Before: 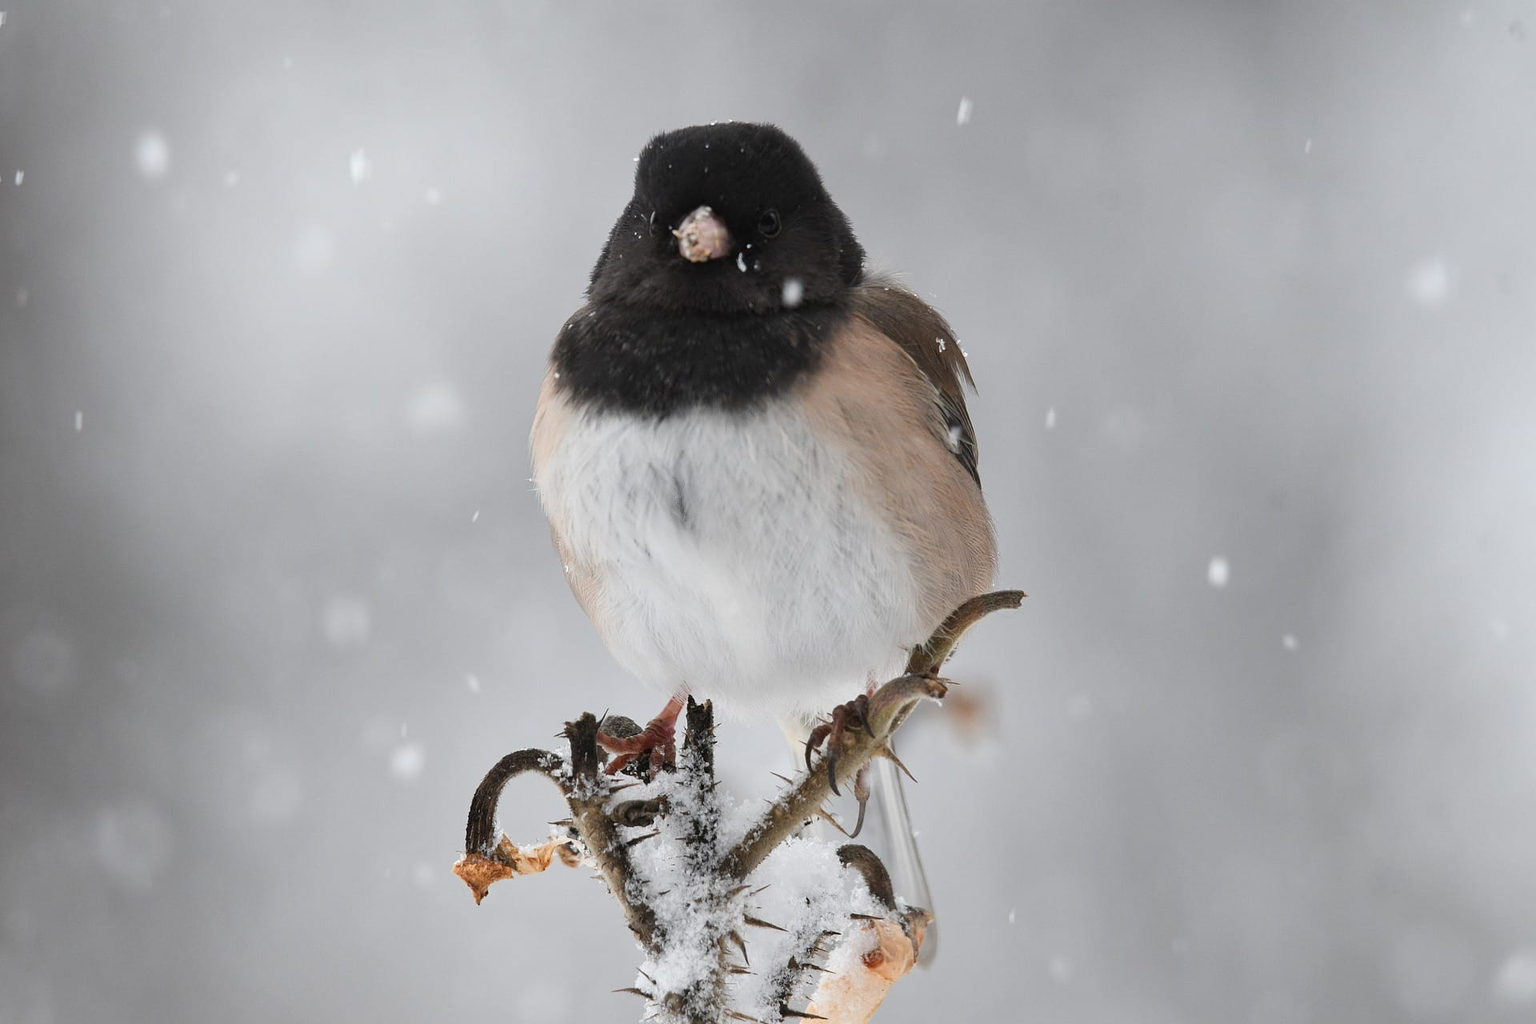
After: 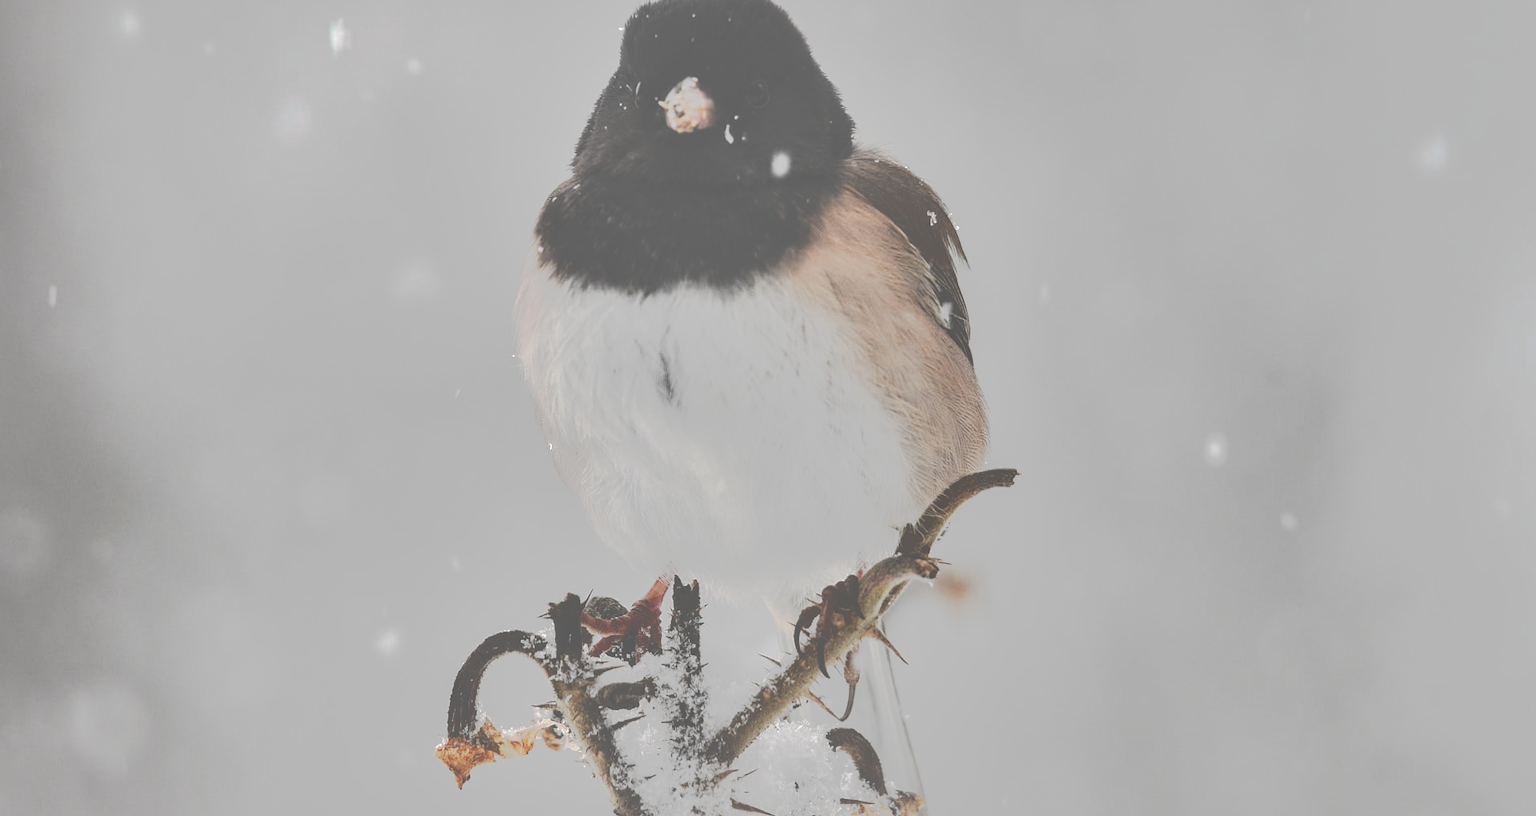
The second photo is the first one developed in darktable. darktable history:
contrast brightness saturation: contrast 0.135, brightness 0.21
crop and rotate: left 1.803%, top 12.841%, right 0.167%, bottom 8.986%
tone curve: curves: ch0 [(0, 0) (0.003, 0.437) (0.011, 0.438) (0.025, 0.441) (0.044, 0.441) (0.069, 0.441) (0.1, 0.444) (0.136, 0.447) (0.177, 0.452) (0.224, 0.457) (0.277, 0.466) (0.335, 0.485) (0.399, 0.514) (0.468, 0.558) (0.543, 0.616) (0.623, 0.686) (0.709, 0.76) (0.801, 0.803) (0.898, 0.825) (1, 1)], preserve colors none
color calibration: x 0.339, y 0.354, temperature 5163.04 K
local contrast: detail 130%
shadows and highlights: shadows color adjustment 99.17%, highlights color adjustment 0.087%
exposure: exposure -0.04 EV, compensate exposure bias true, compensate highlight preservation false
